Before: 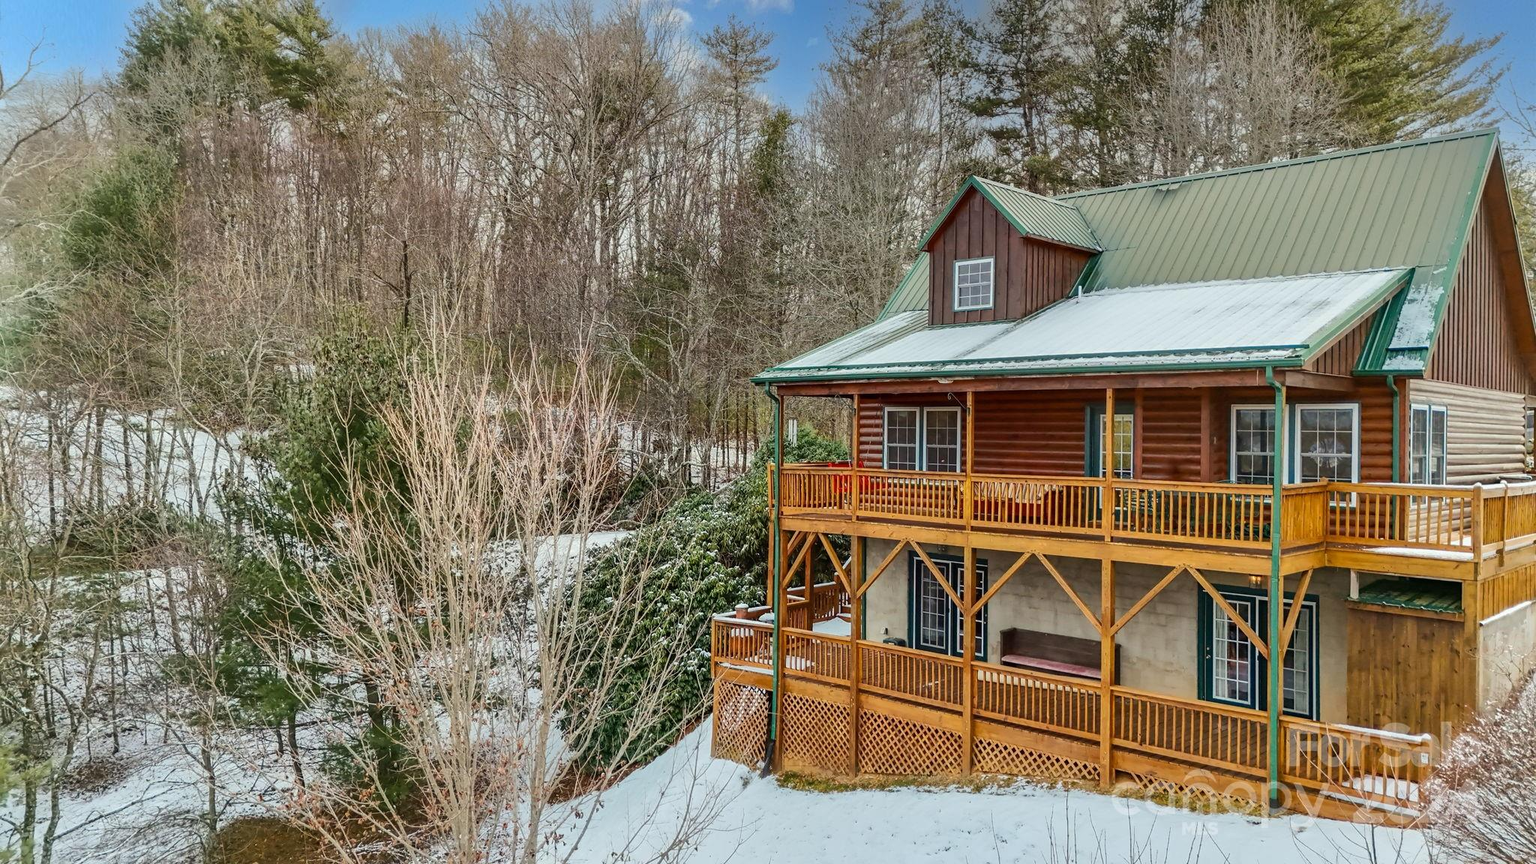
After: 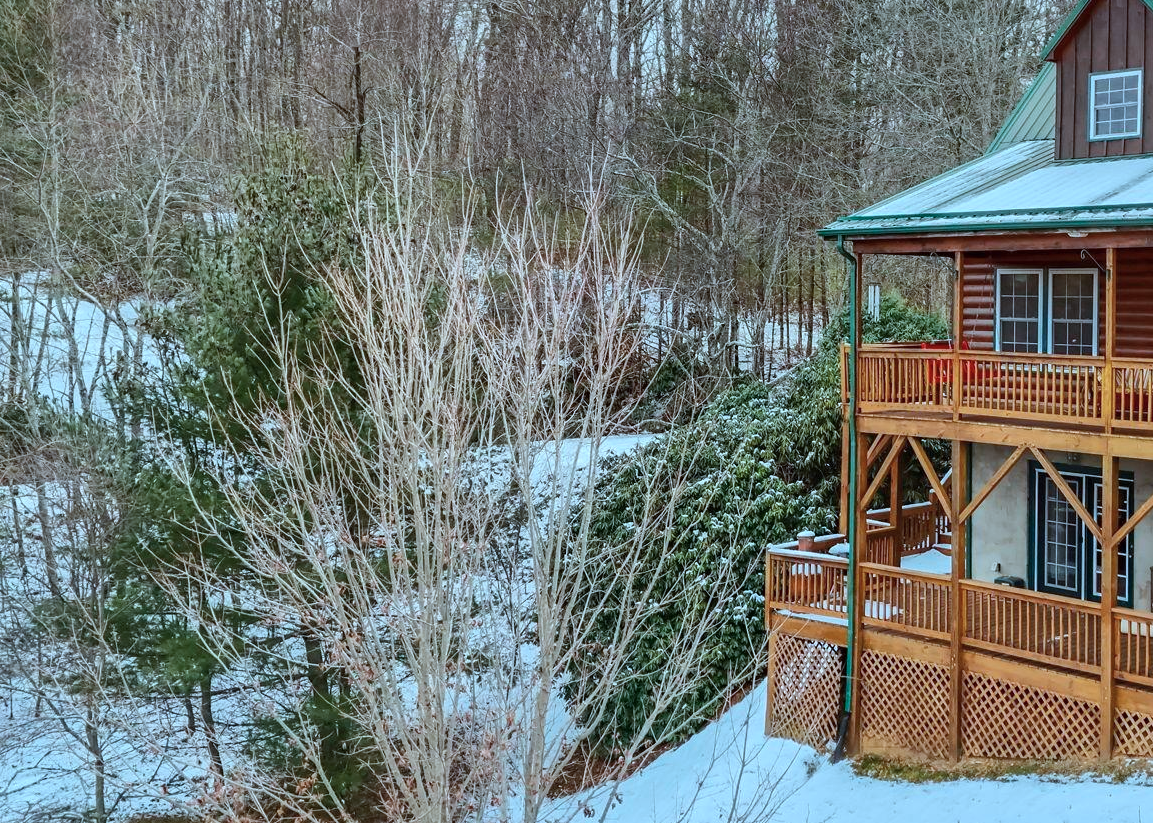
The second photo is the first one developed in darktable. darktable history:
color correction: highlights a* -9.35, highlights b* -23.15
crop: left 8.966%, top 23.852%, right 34.699%, bottom 4.703%
